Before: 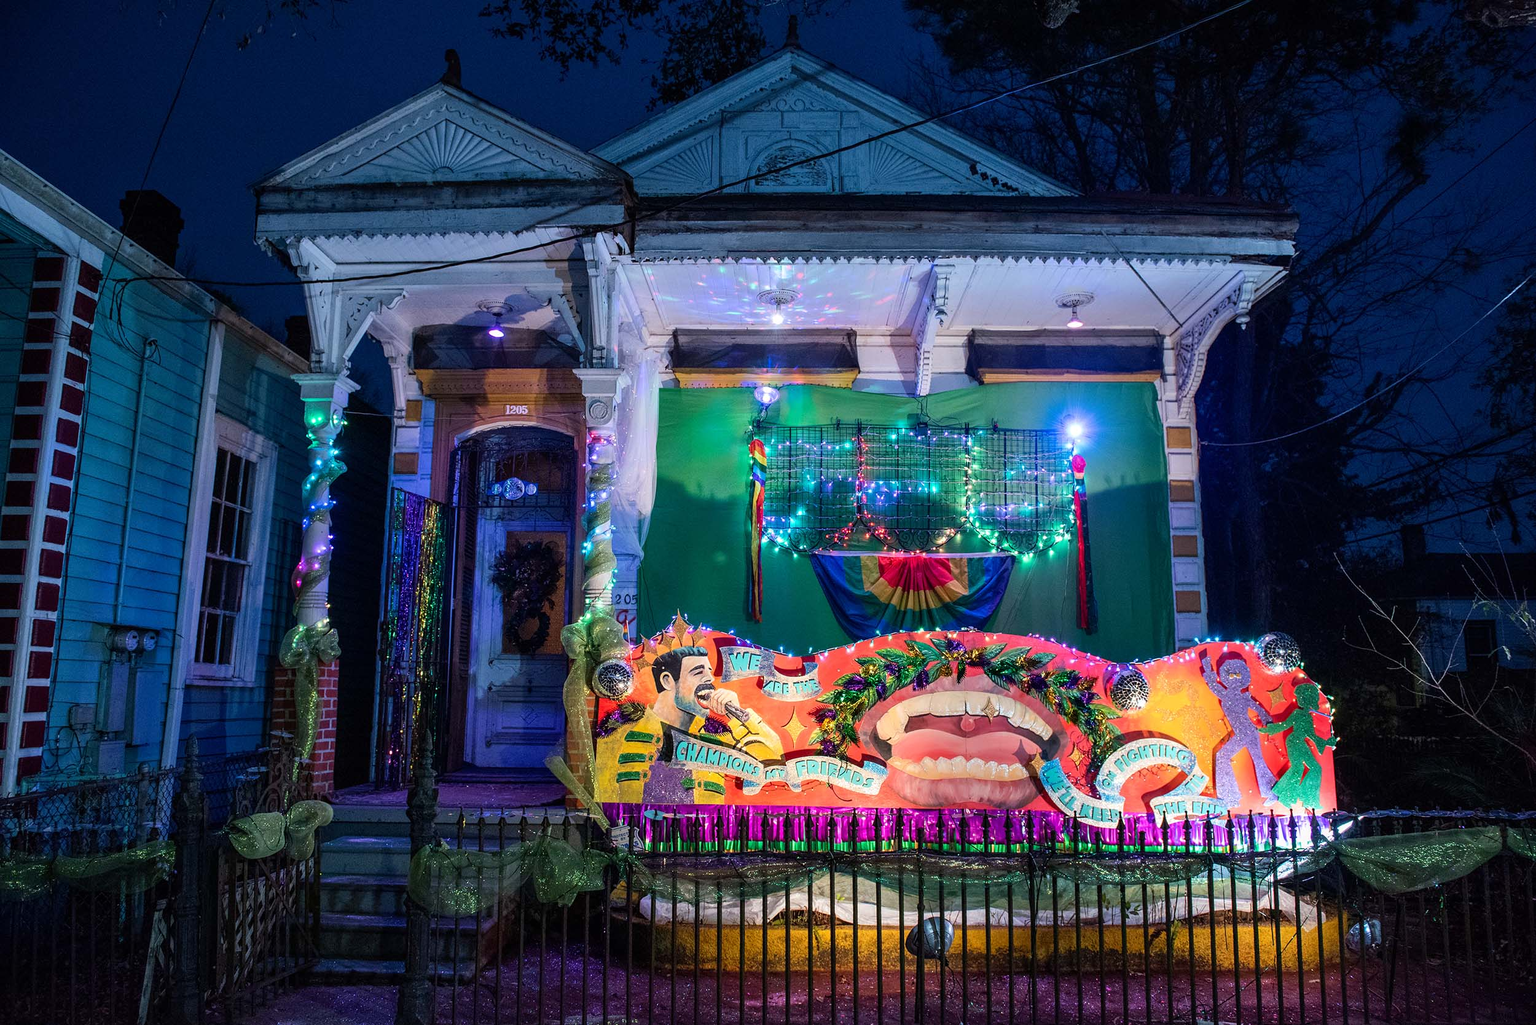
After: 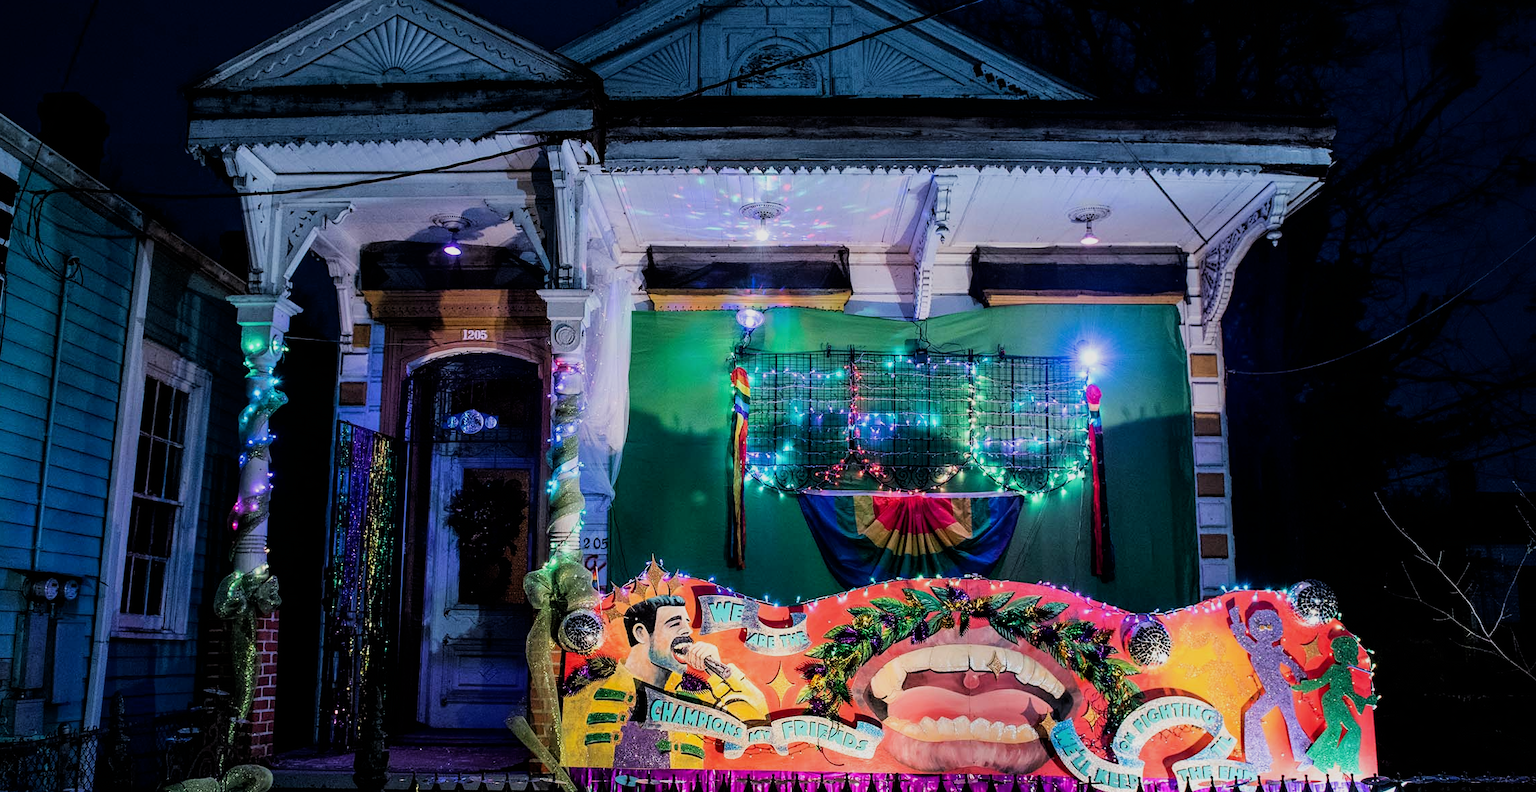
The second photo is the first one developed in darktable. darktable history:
exposure: black level correction 0.001, exposure -0.125 EV, compensate exposure bias true, compensate highlight preservation false
filmic rgb: black relative exposure -5 EV, white relative exposure 3.5 EV, hardness 3.19, contrast 1.2, highlights saturation mix -50%
crop: left 5.596%, top 10.314%, right 3.534%, bottom 19.395%
